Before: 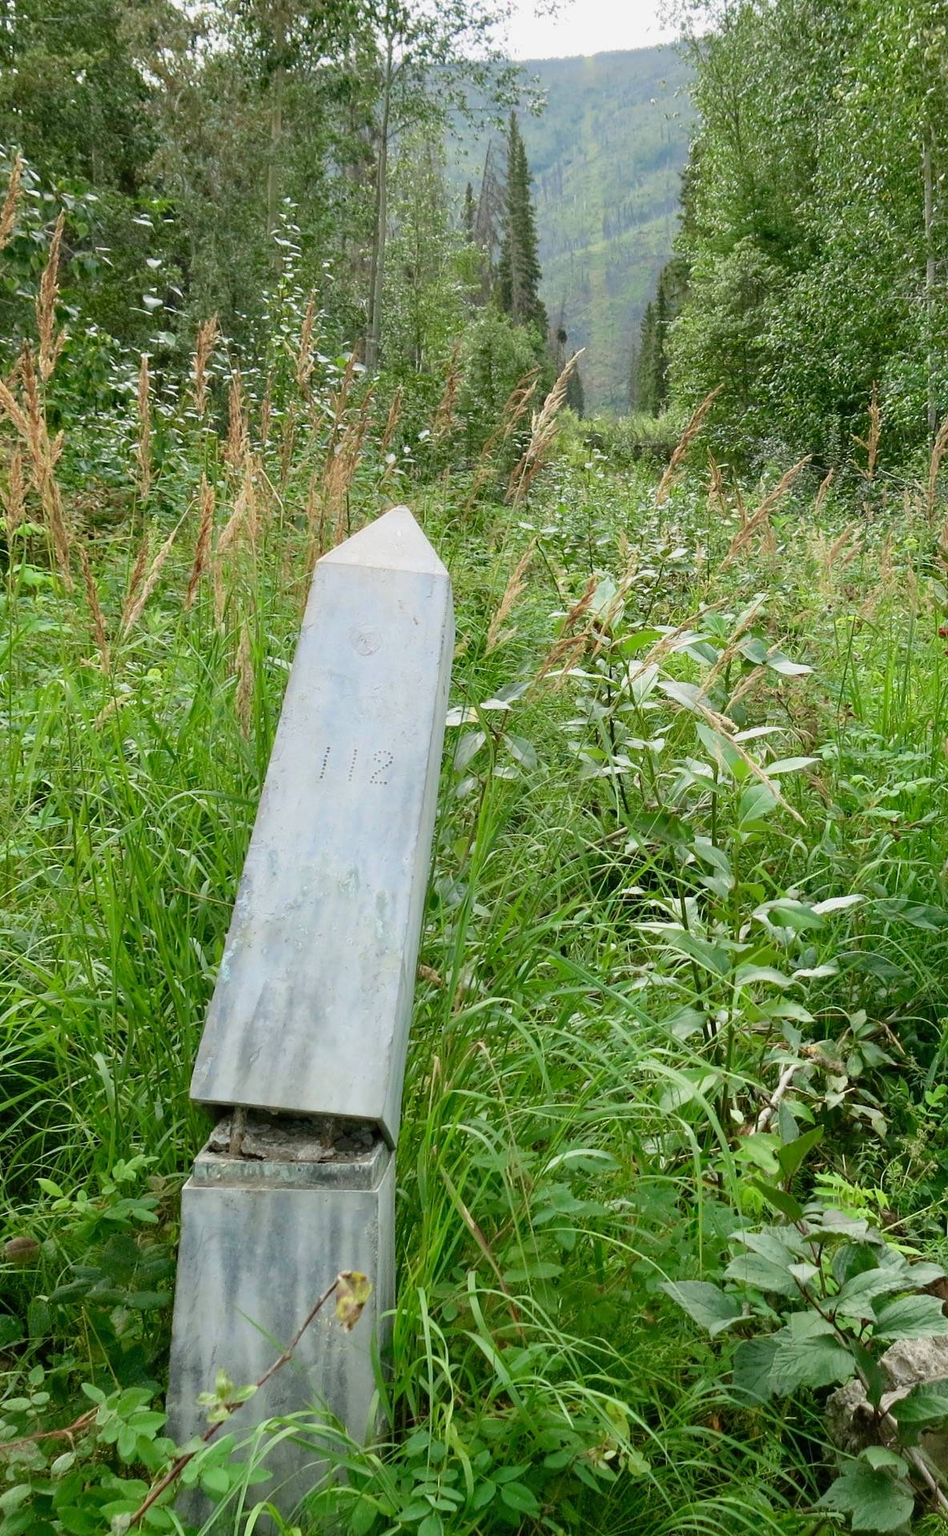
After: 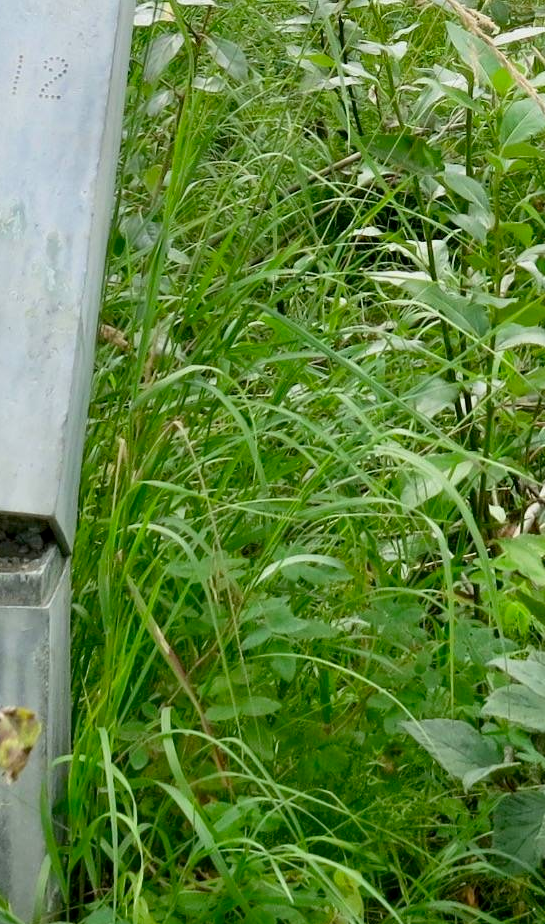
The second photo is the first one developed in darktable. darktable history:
crop: left 35.762%, top 45.952%, right 18.14%, bottom 5.876%
